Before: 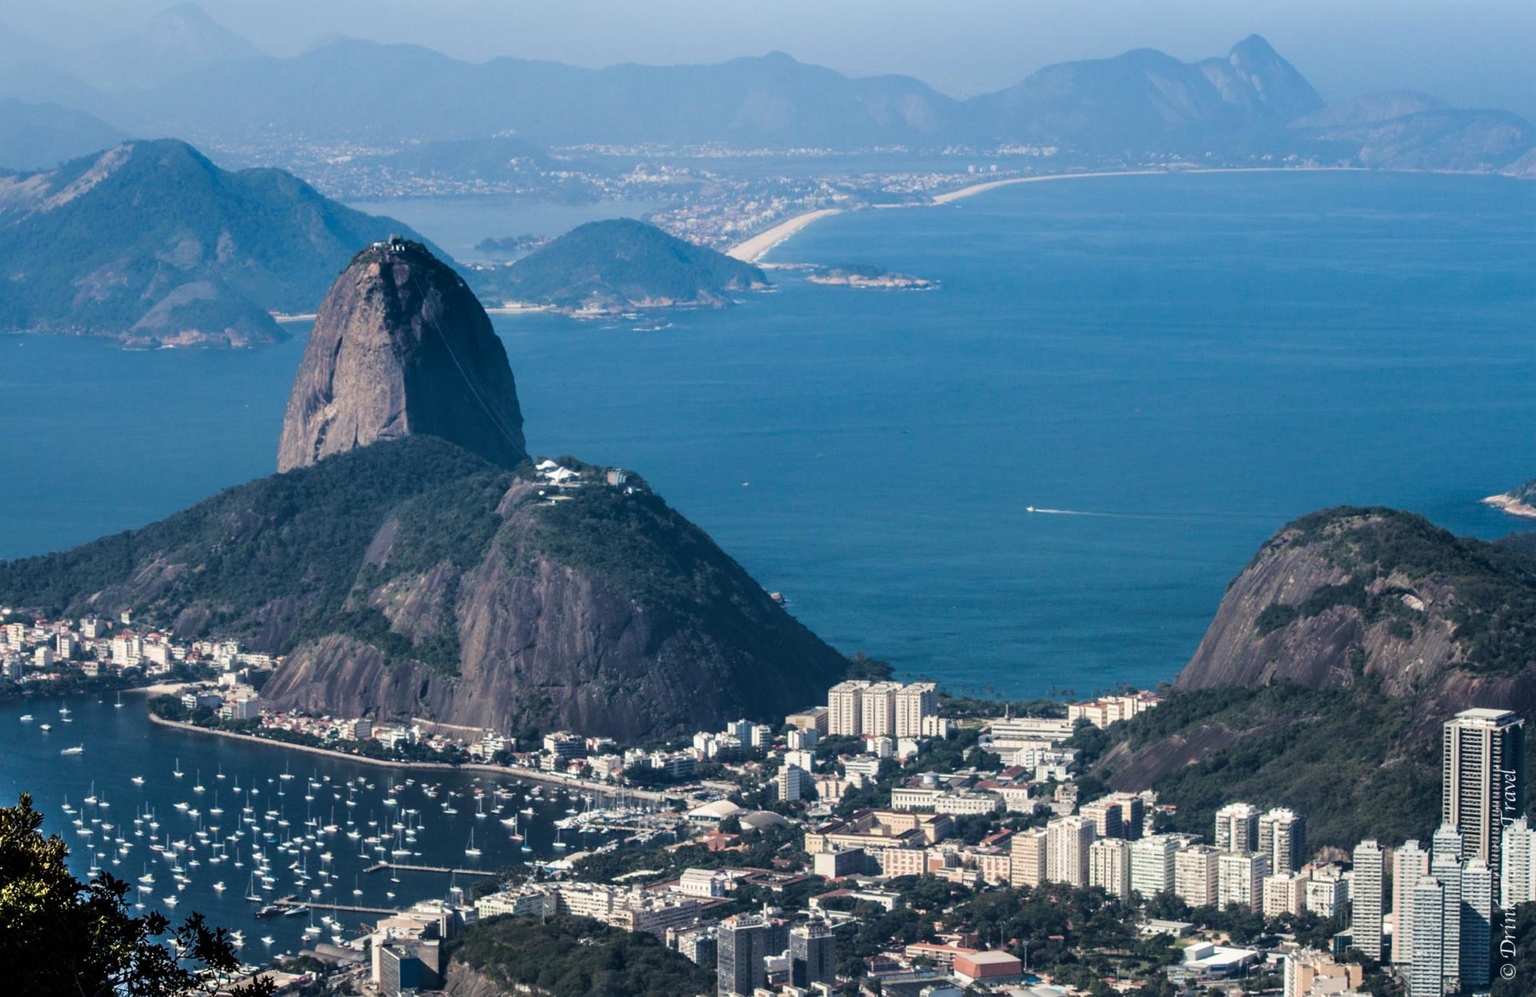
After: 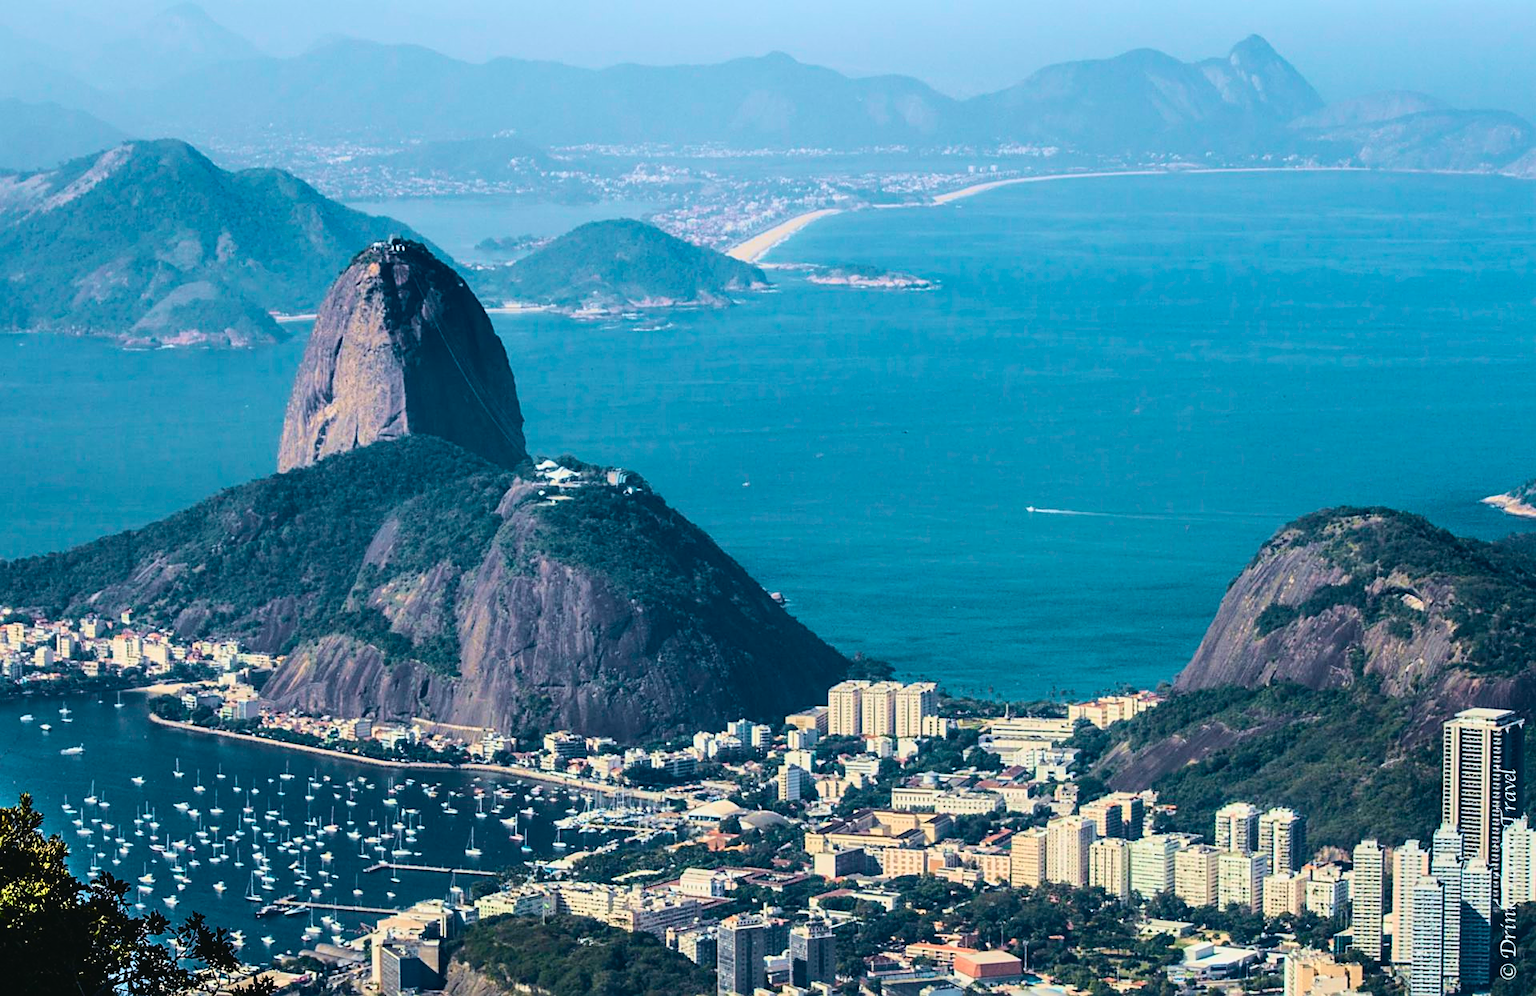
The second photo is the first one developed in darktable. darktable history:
color balance rgb: perceptual saturation grading › global saturation 29.568%, global vibrance 20%
tone curve: curves: ch0 [(0, 0) (0.114, 0.083) (0.291, 0.3) (0.447, 0.535) (0.602, 0.712) (0.772, 0.864) (0.999, 0.978)]; ch1 [(0, 0) (0.389, 0.352) (0.458, 0.433) (0.486, 0.474) (0.509, 0.505) (0.535, 0.541) (0.555, 0.557) (0.677, 0.724) (1, 1)]; ch2 [(0, 0) (0.369, 0.388) (0.449, 0.431) (0.501, 0.5) (0.528, 0.552) (0.561, 0.596) (0.697, 0.721) (1, 1)], color space Lab, independent channels, preserve colors none
sharpen: on, module defaults
contrast brightness saturation: contrast -0.092, saturation -0.093
